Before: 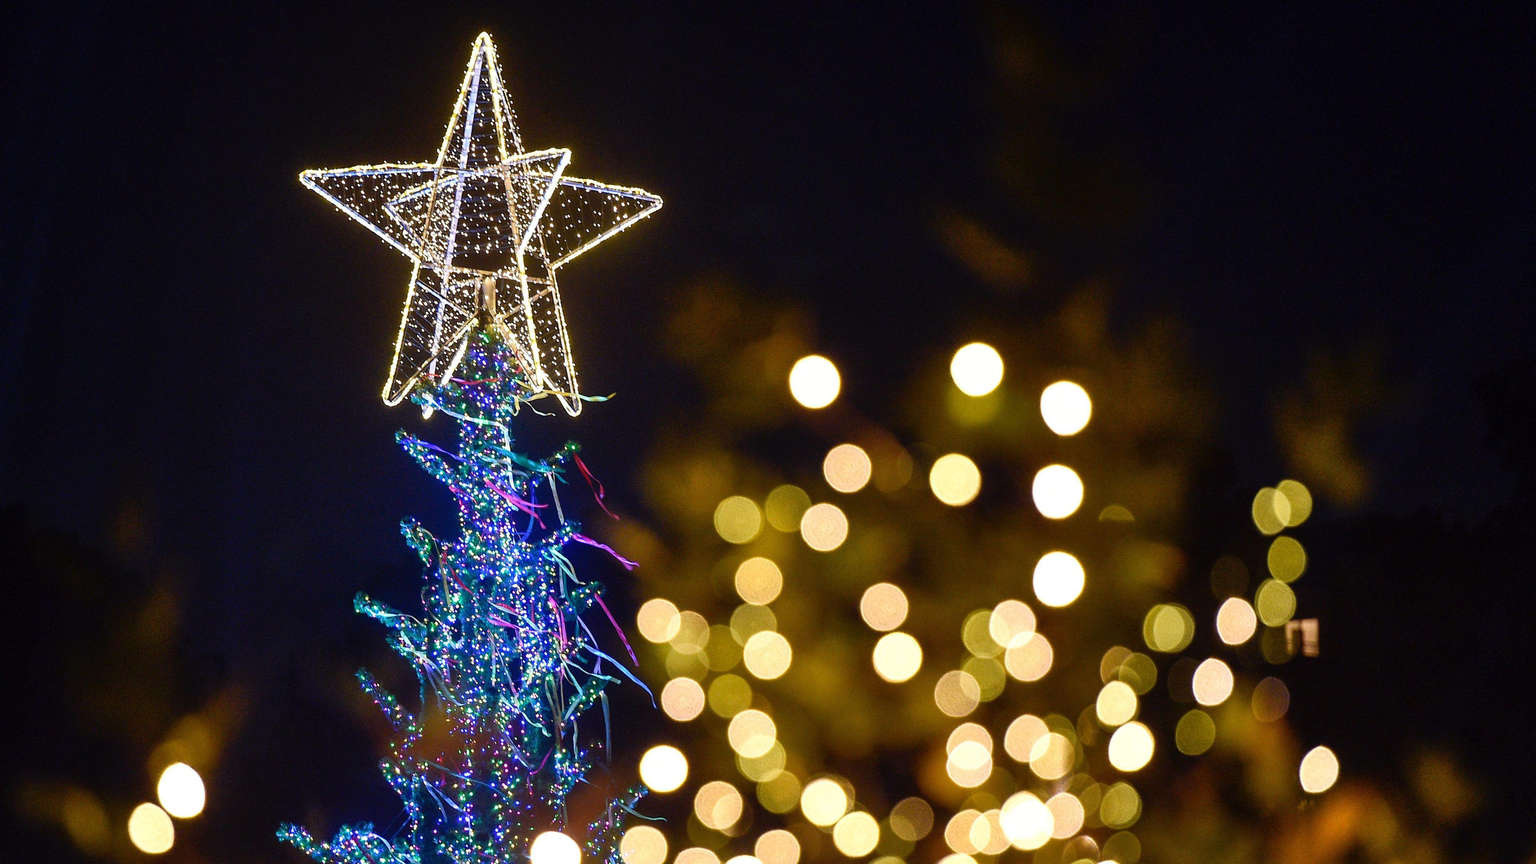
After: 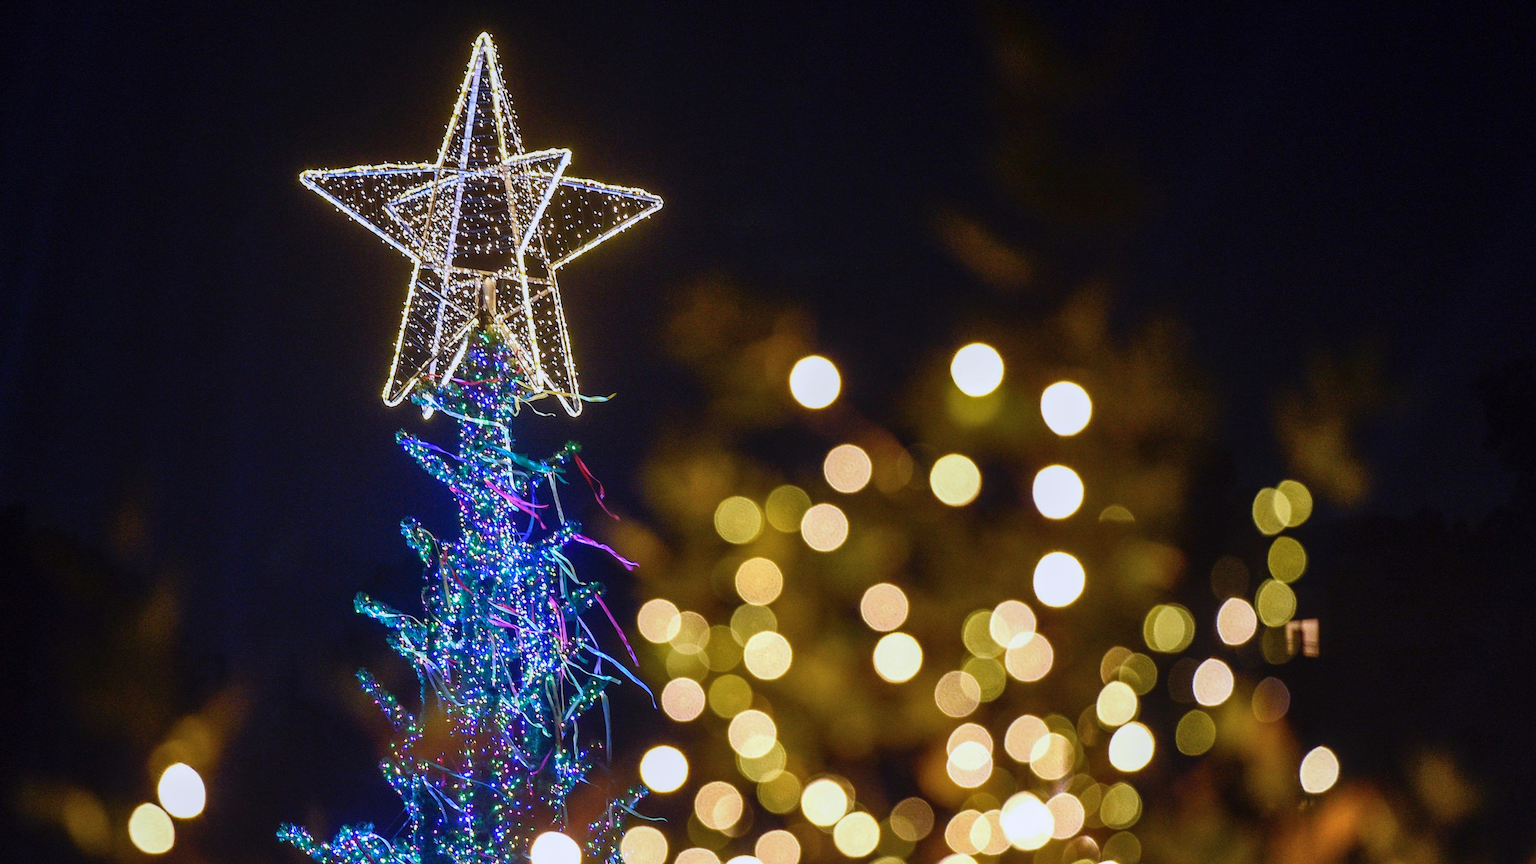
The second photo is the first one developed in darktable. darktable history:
local contrast: detail 109%
color calibration: illuminant as shot in camera, x 0.358, y 0.373, temperature 4628.91 K
